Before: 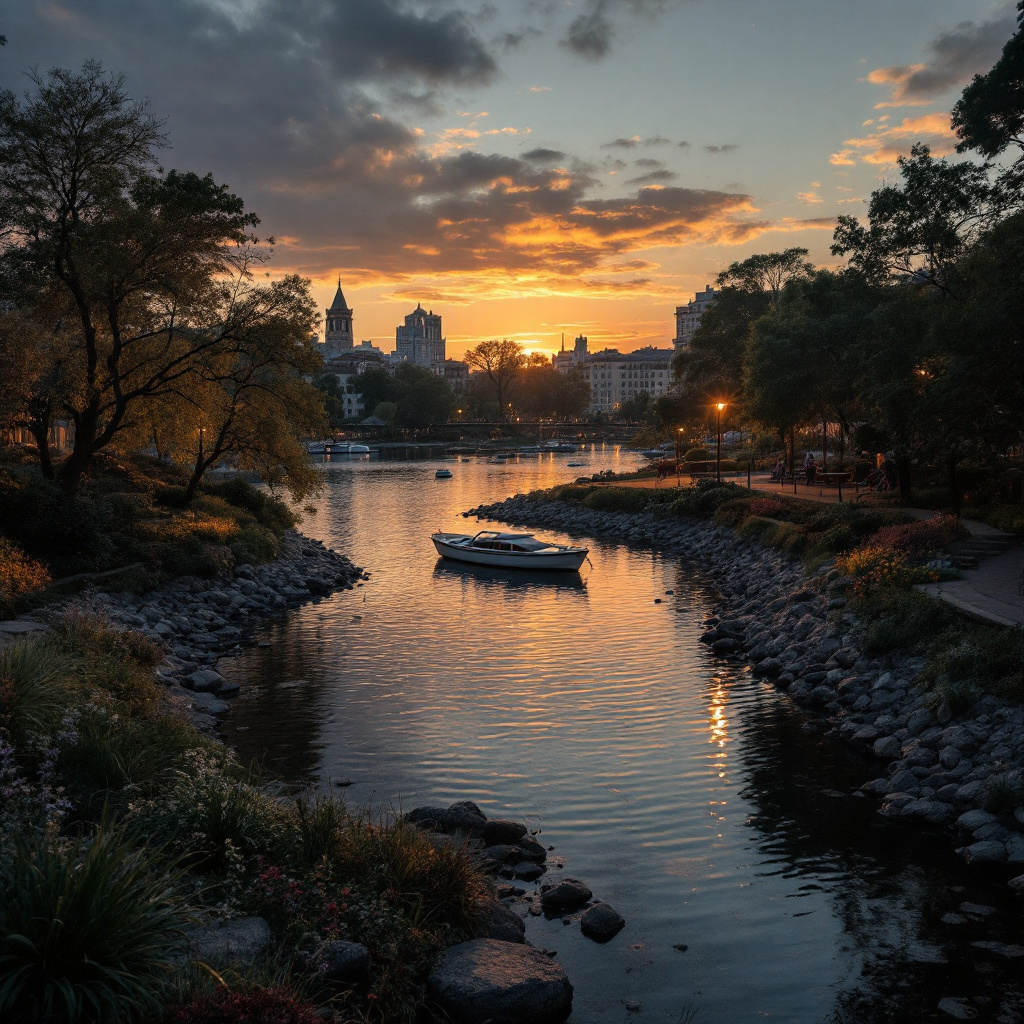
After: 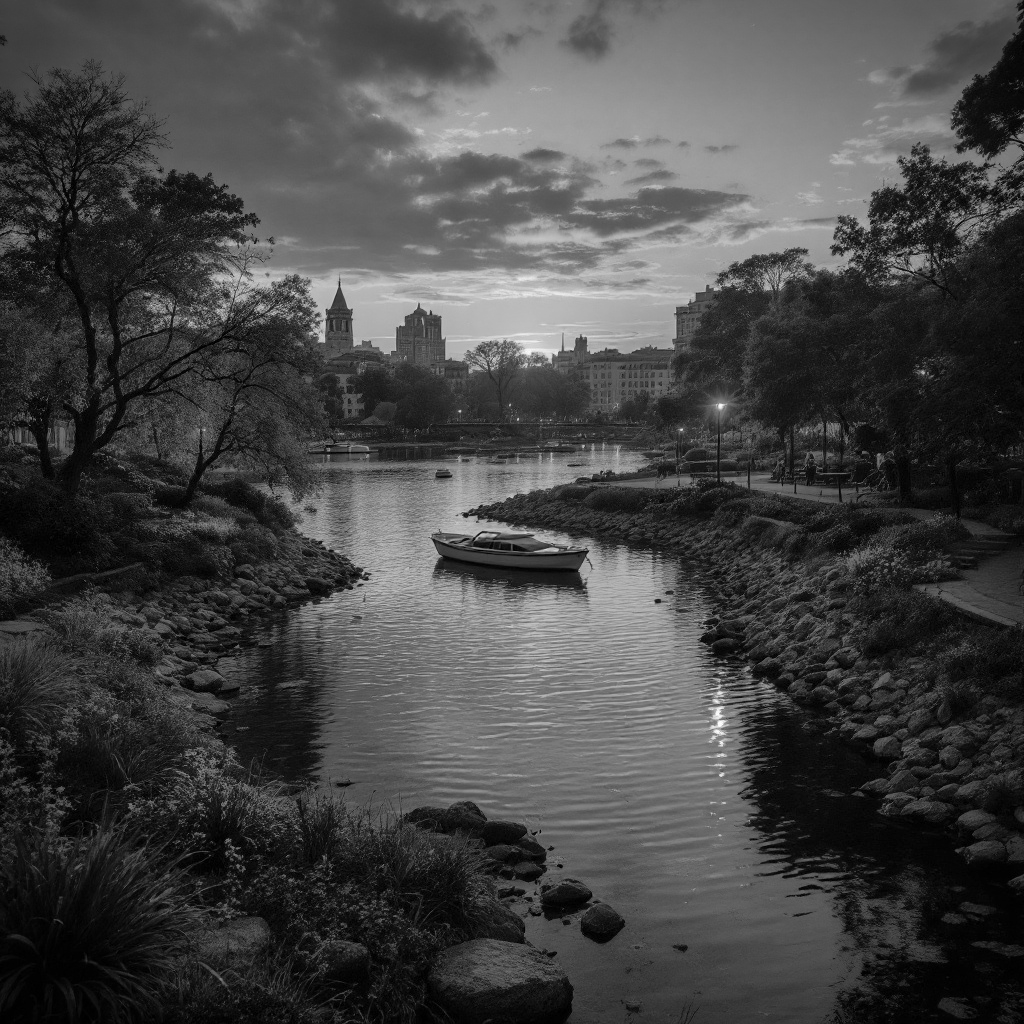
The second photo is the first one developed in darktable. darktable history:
monochrome: size 3.1
vignetting: on, module defaults
shadows and highlights: on, module defaults
color balance rgb: perceptual saturation grading › global saturation 30%, global vibrance 20%
